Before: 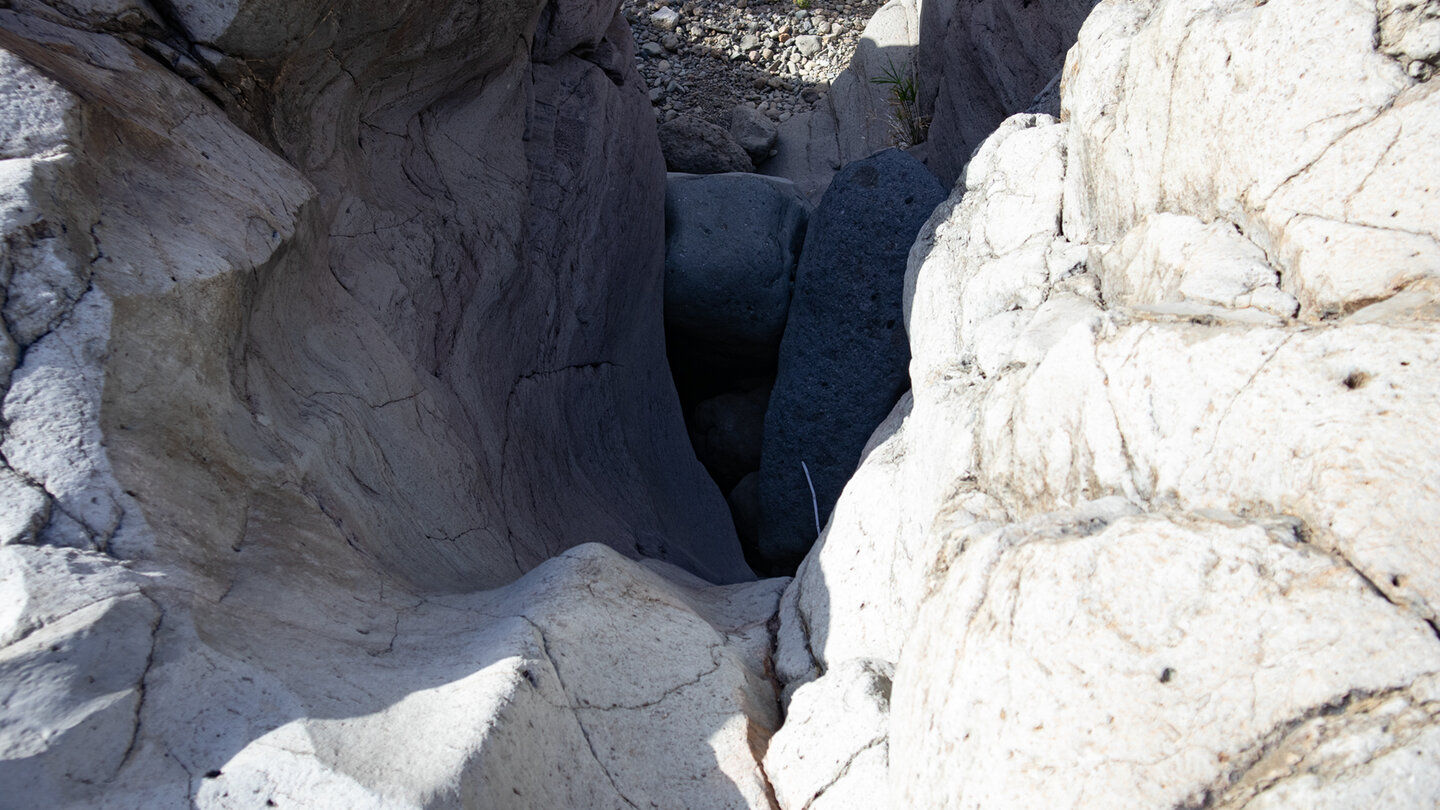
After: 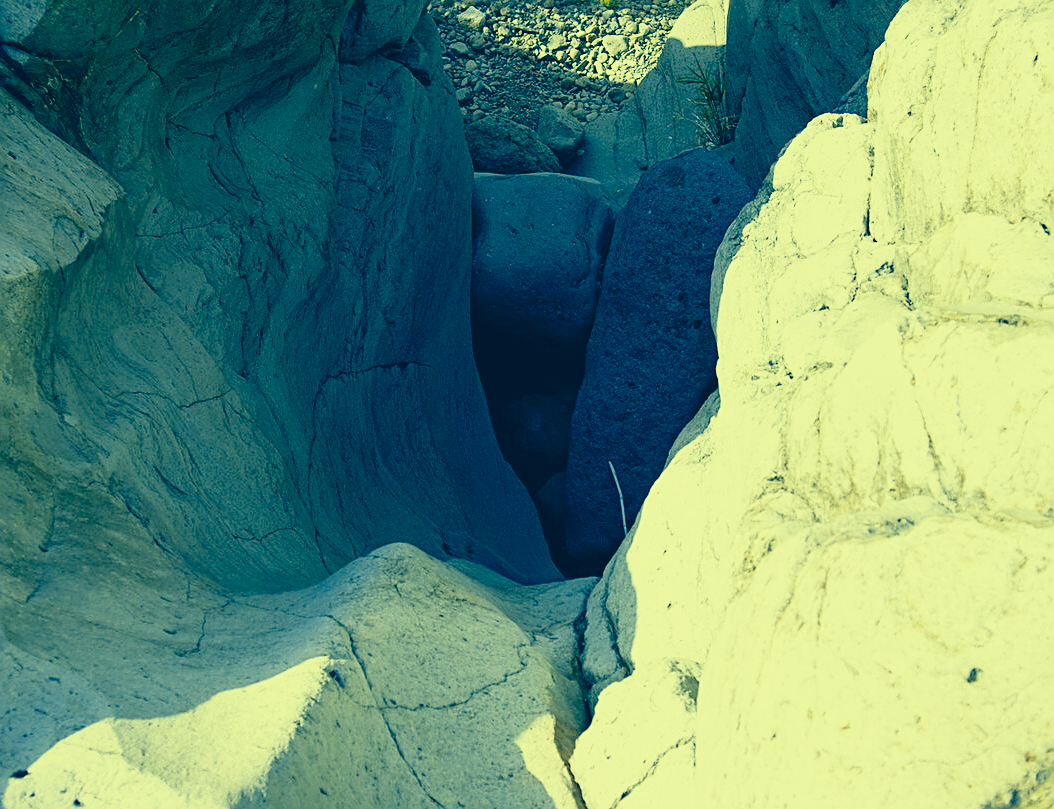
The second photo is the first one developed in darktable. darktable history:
rgb levels: preserve colors max RGB
sharpen: on, module defaults
contrast brightness saturation: contrast 0.05, brightness 0.06, saturation 0.01
color contrast: green-magenta contrast 0.8, blue-yellow contrast 1.1, unbound 0
sigmoid: contrast 1.22, skew 0.65
crop: left 13.443%, right 13.31%
exposure: black level correction 0.001, exposure 0.3 EV, compensate highlight preservation false
color correction: highlights a* -15.58, highlights b* 40, shadows a* -40, shadows b* -26.18
